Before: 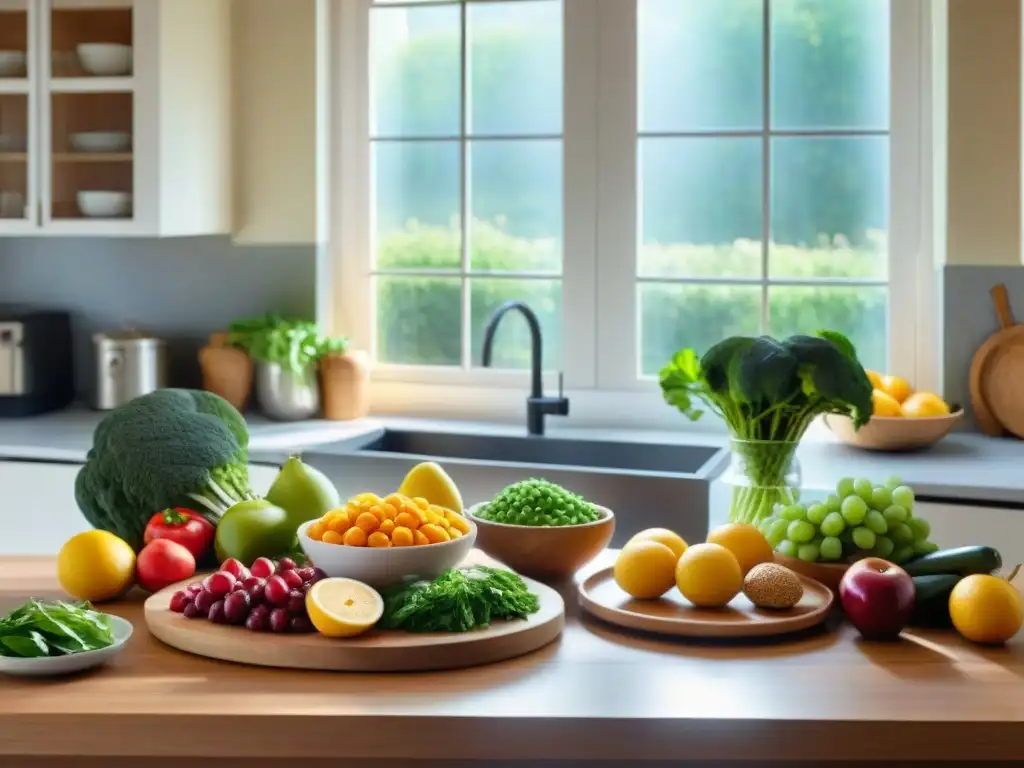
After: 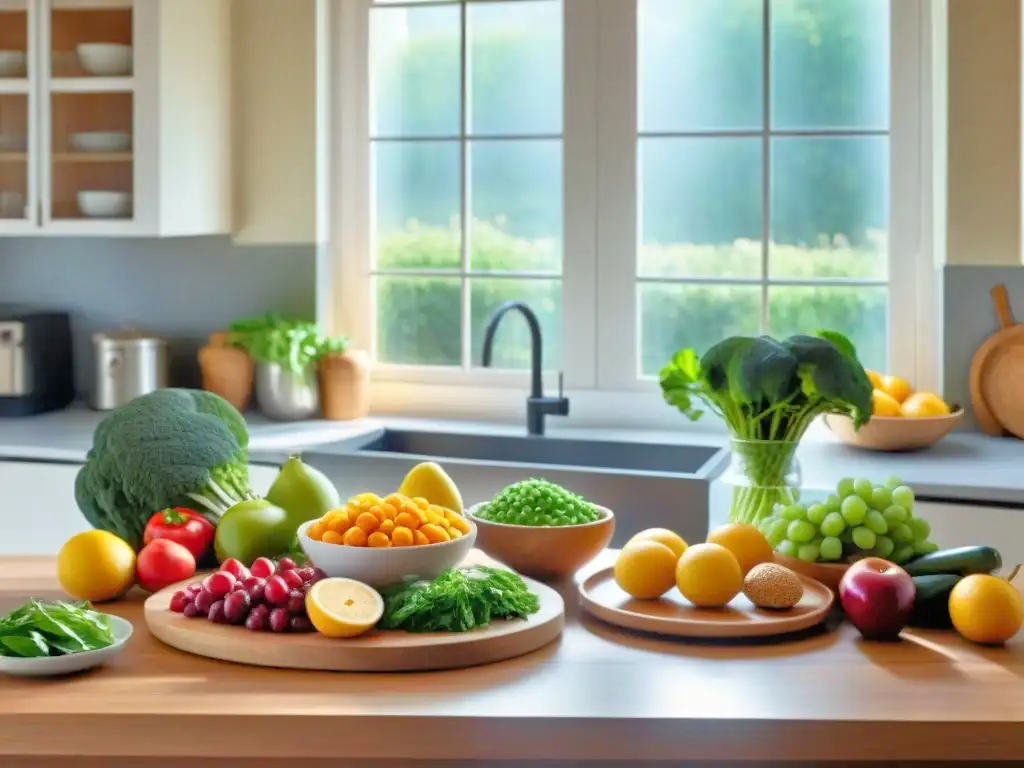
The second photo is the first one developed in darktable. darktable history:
tone equalizer: -7 EV 0.152 EV, -6 EV 0.629 EV, -5 EV 1.17 EV, -4 EV 1.3 EV, -3 EV 1.17 EV, -2 EV 0.6 EV, -1 EV 0.168 EV
